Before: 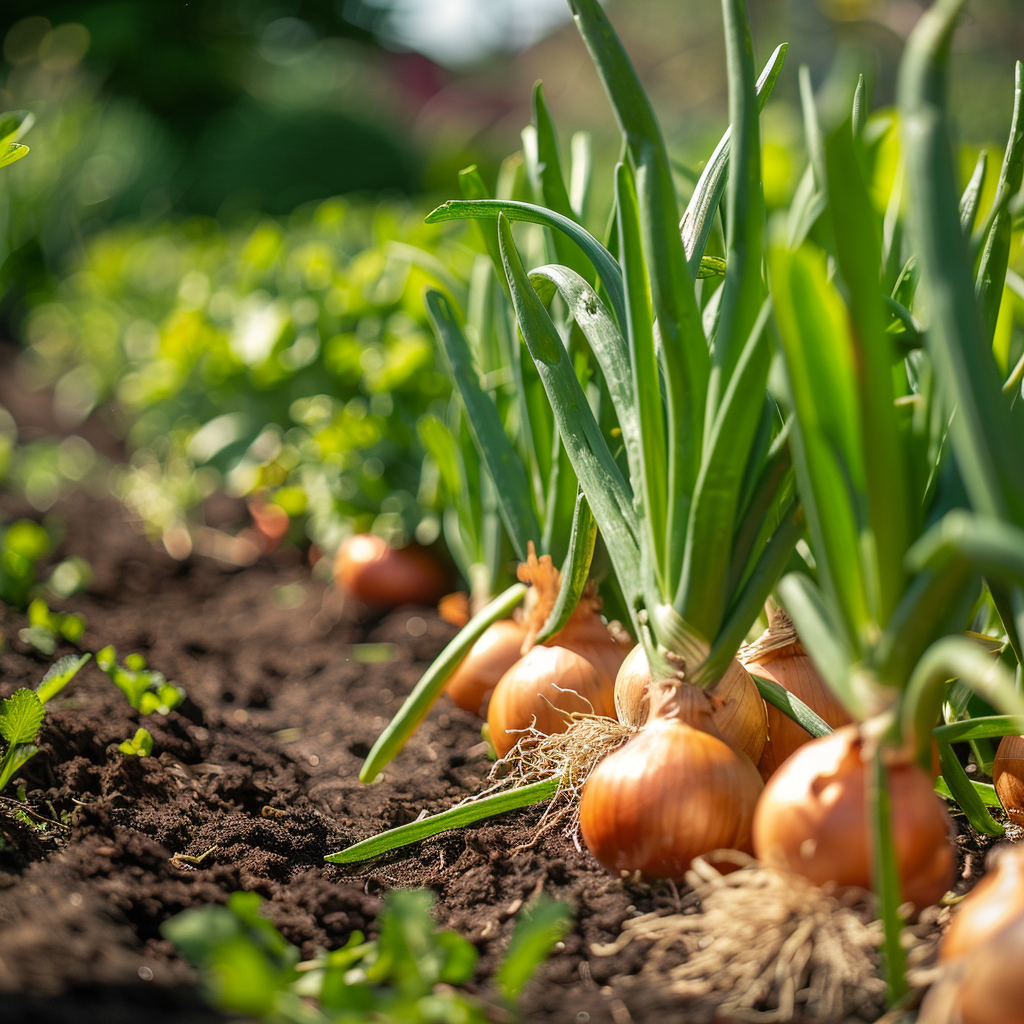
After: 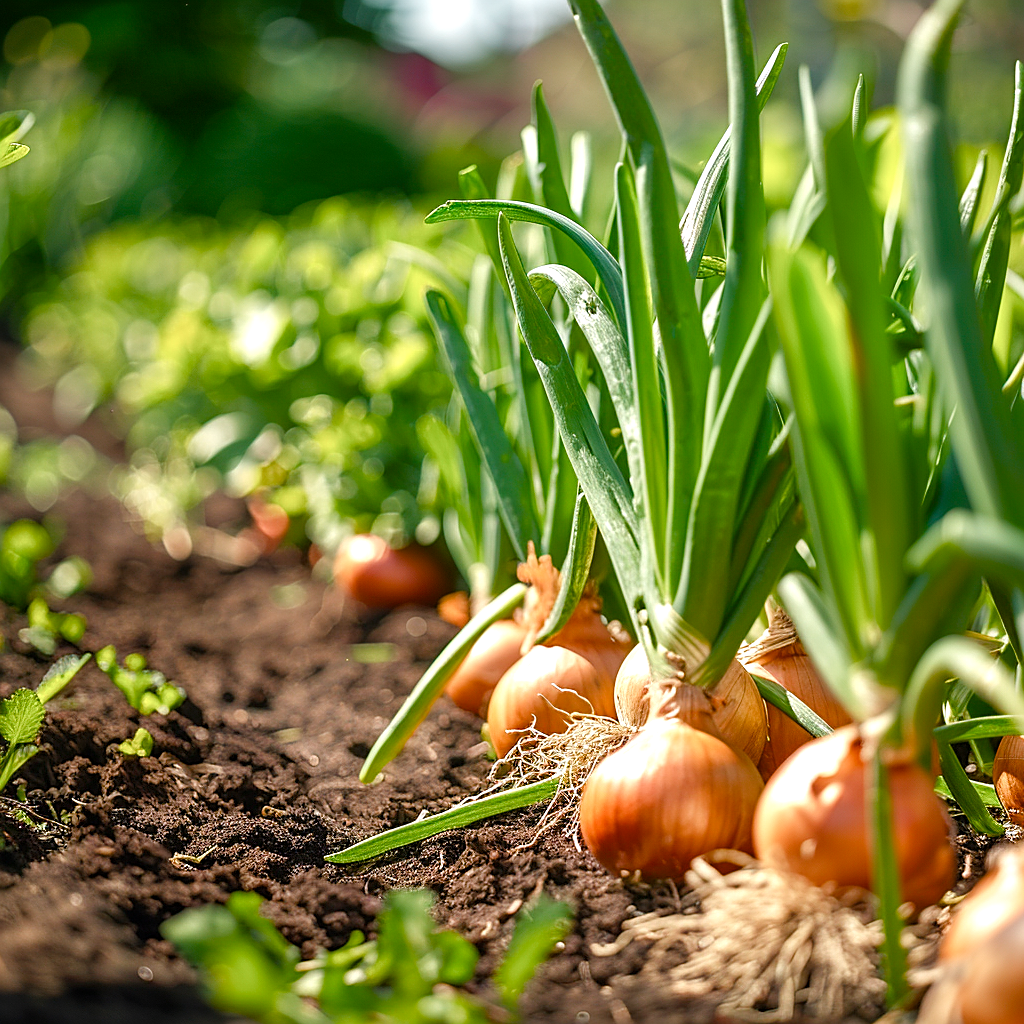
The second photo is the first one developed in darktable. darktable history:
color balance rgb: perceptual saturation grading › global saturation 20%, perceptual saturation grading › highlights -50%, perceptual saturation grading › shadows 30%, perceptual brilliance grading › global brilliance 10%, perceptual brilliance grading › shadows 15%
sharpen: on, module defaults
